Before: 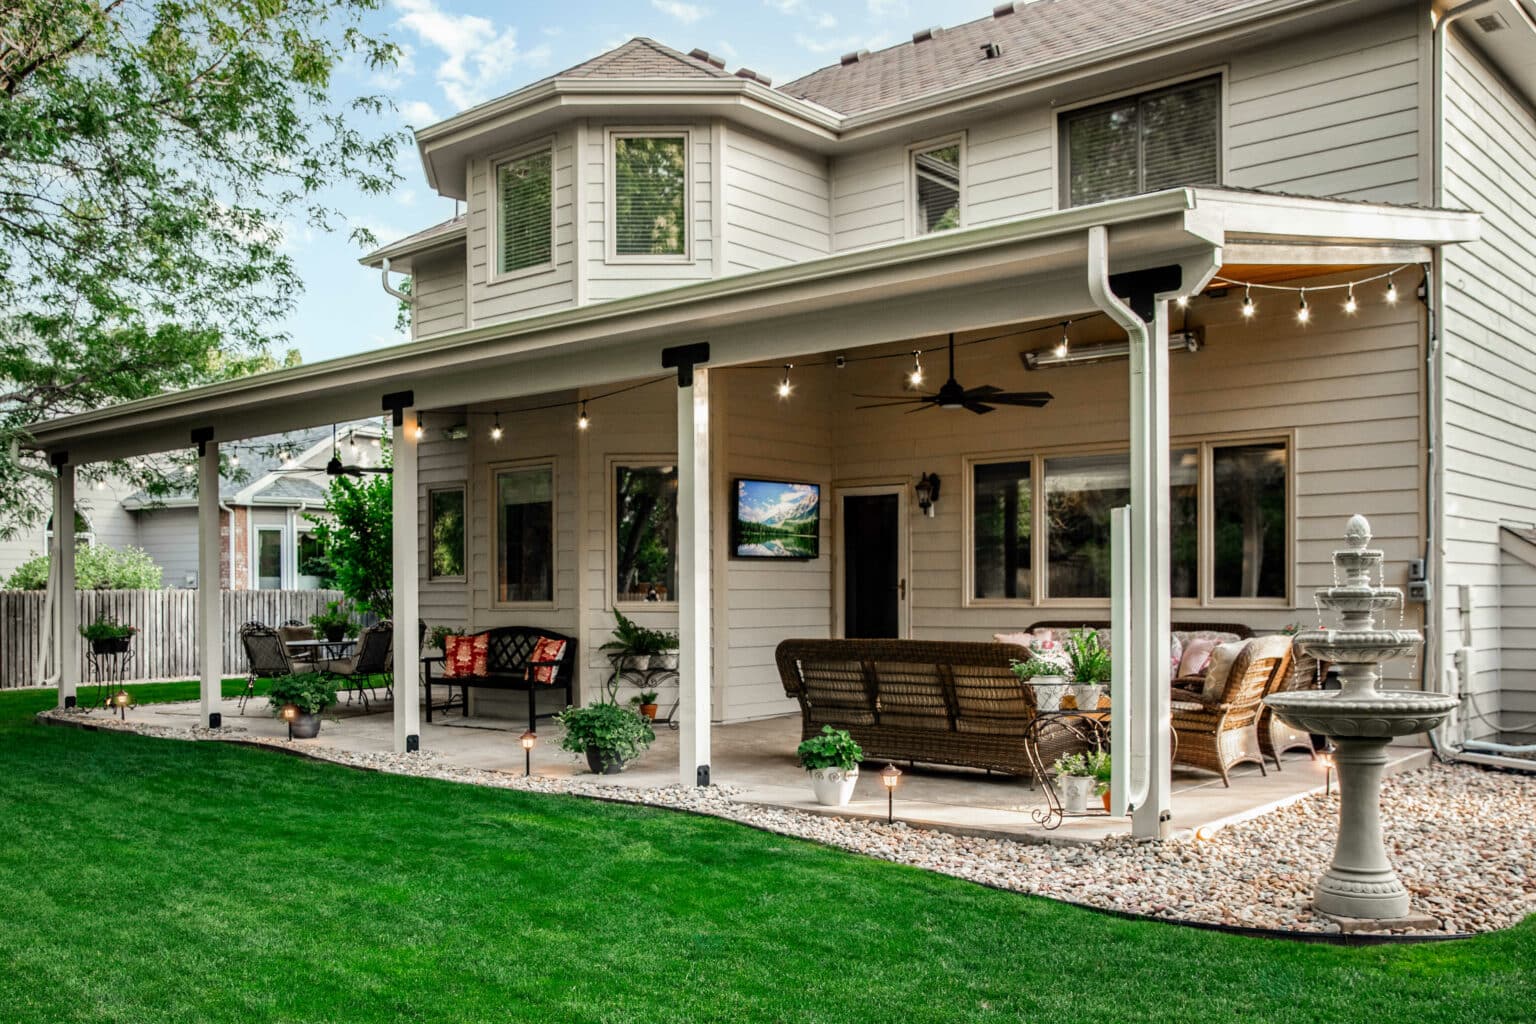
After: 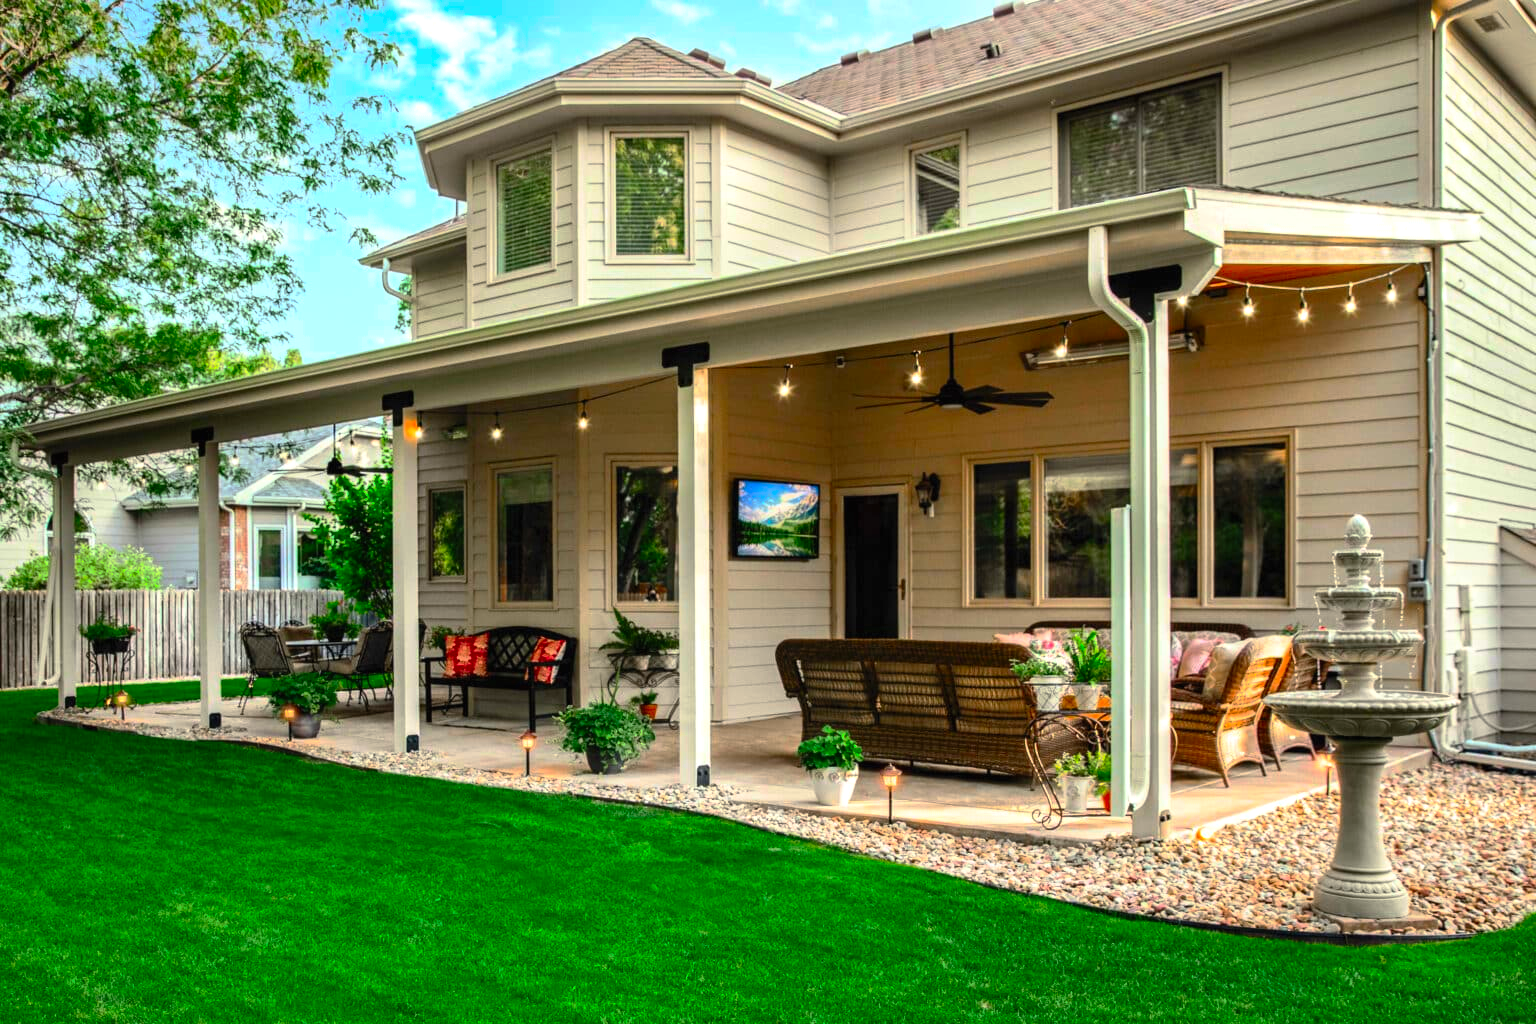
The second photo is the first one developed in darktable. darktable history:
base curve: curves: ch0 [(0, 0) (0.595, 0.418) (1, 1)], preserve colors none
exposure: black level correction 0, exposure 0.2 EV, compensate exposure bias true, compensate highlight preservation false
contrast brightness saturation: contrast 0.2, brightness 0.2, saturation 0.8
vibrance: on, module defaults
